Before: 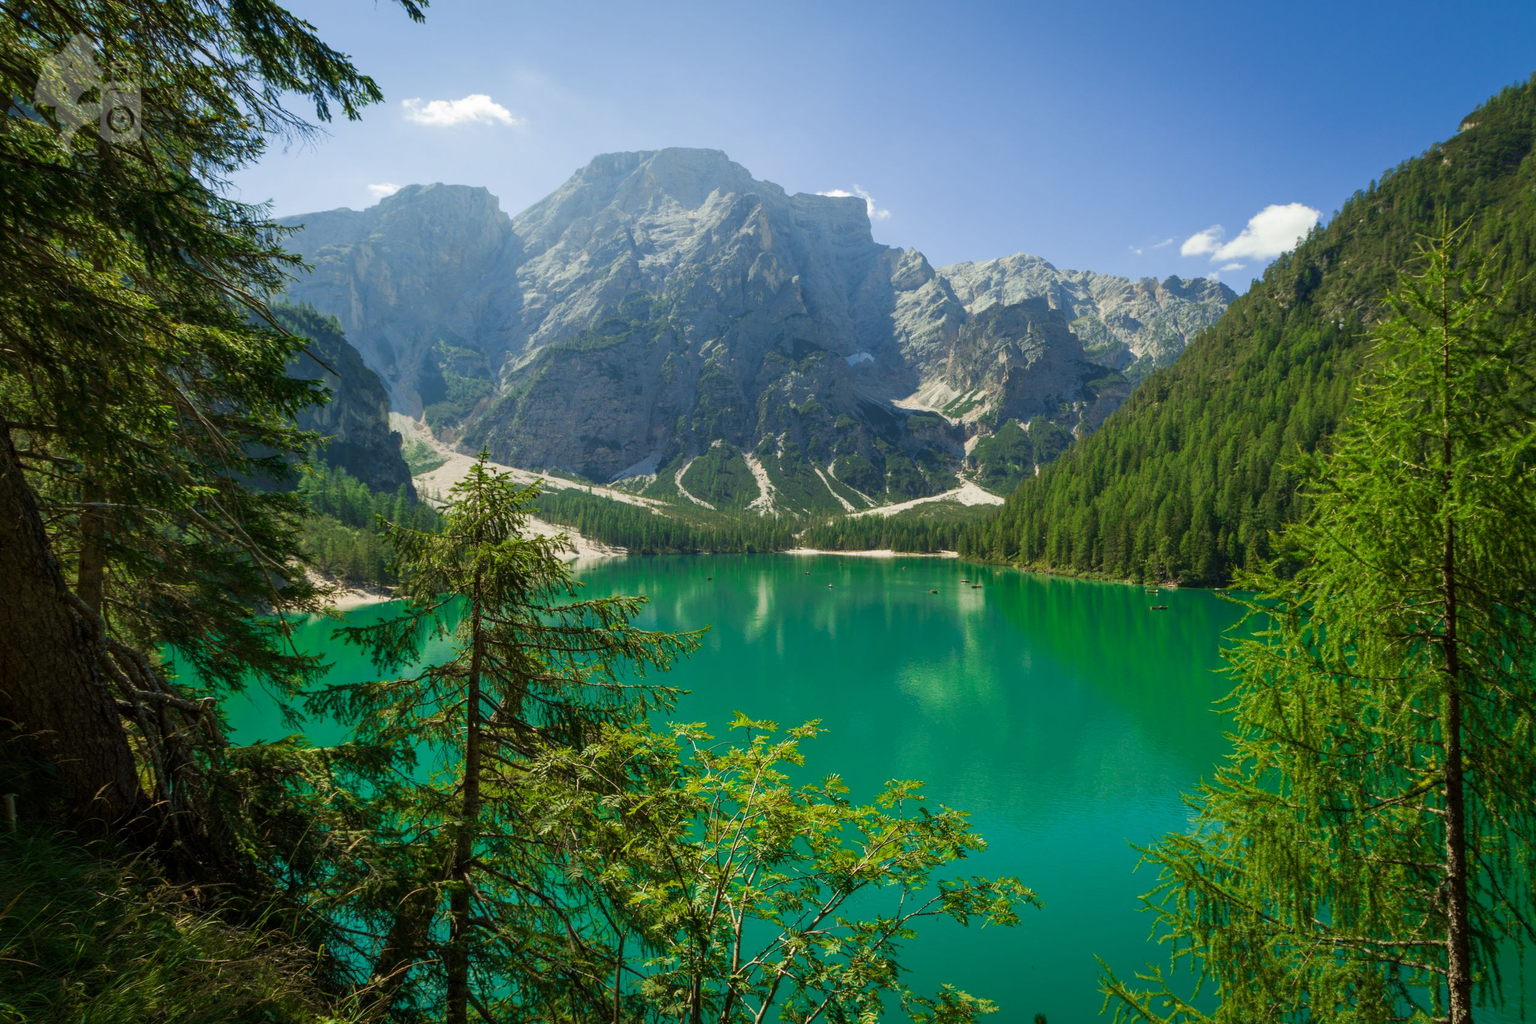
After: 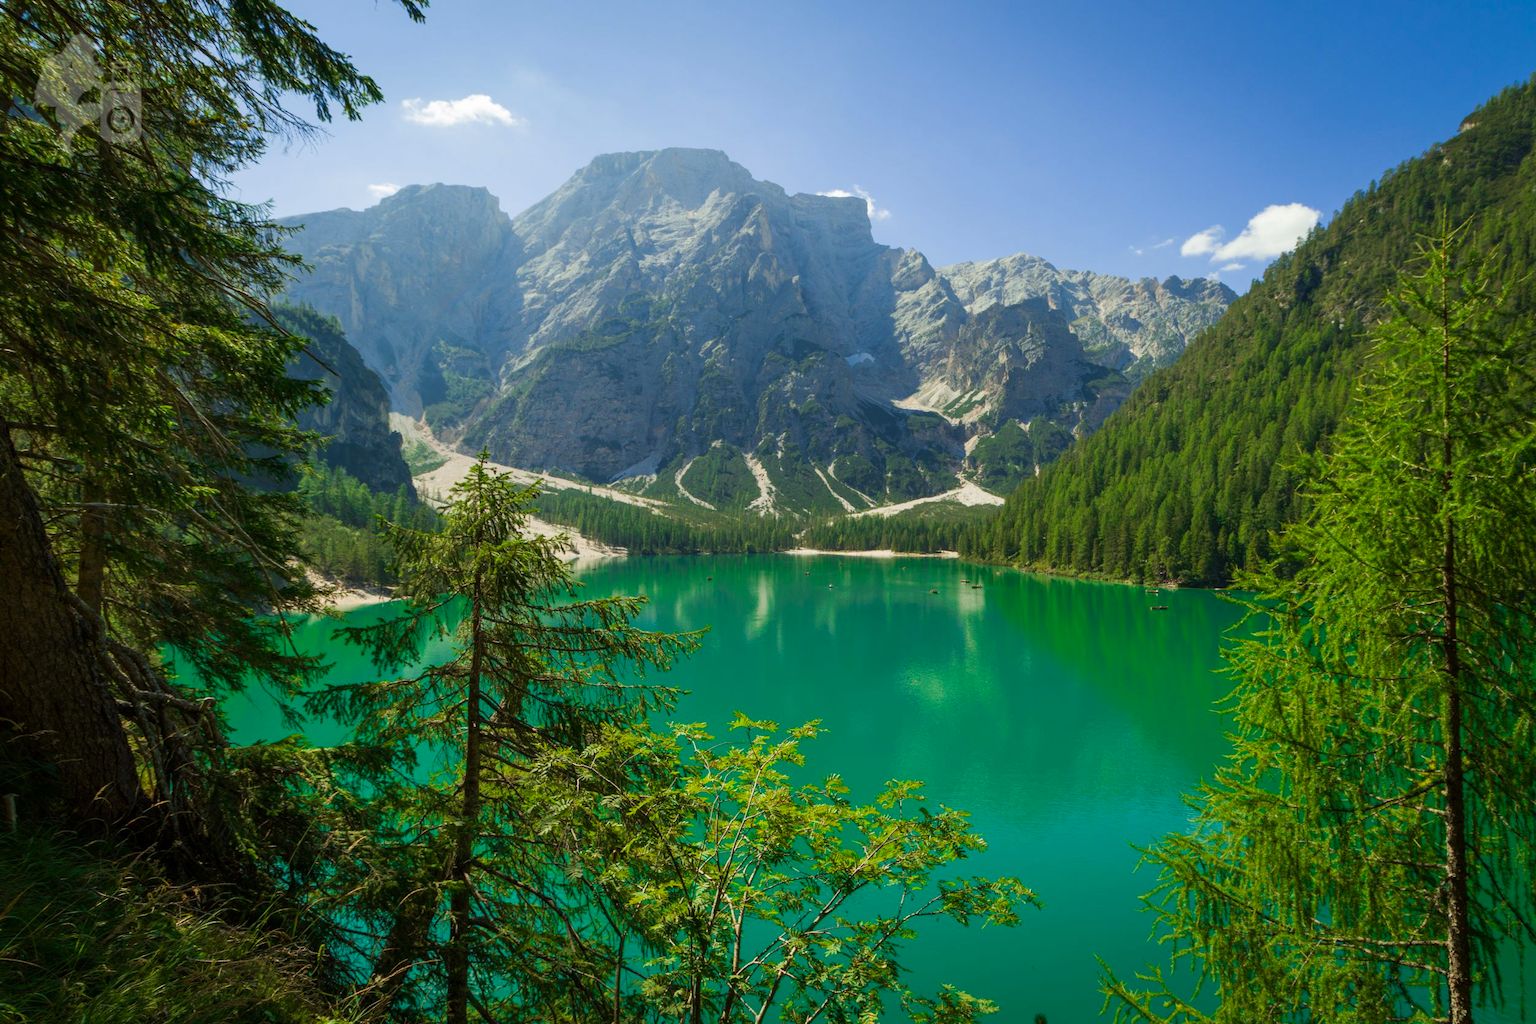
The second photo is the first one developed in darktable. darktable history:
color correction: highlights b* -0.043, saturation 1.09
